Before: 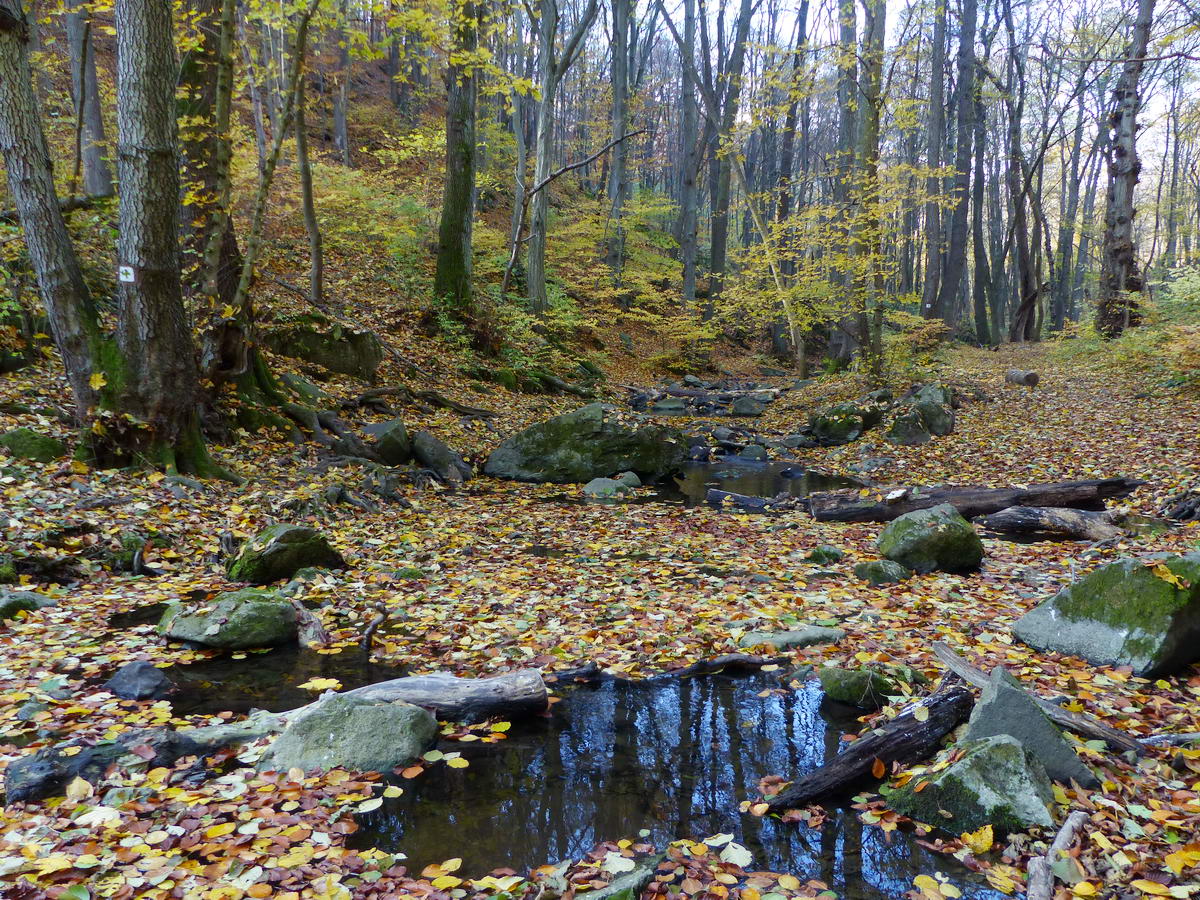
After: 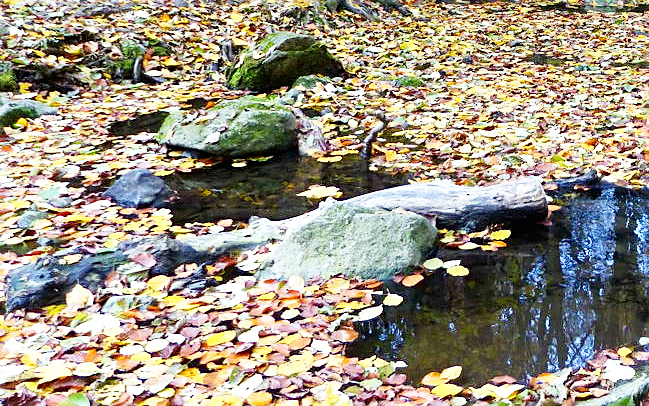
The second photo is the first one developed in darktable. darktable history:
base curve: curves: ch0 [(0, 0) (0.005, 0.002) (0.15, 0.3) (0.4, 0.7) (0.75, 0.95) (1, 1)], preserve colors none
exposure: exposure 0.494 EV, compensate exposure bias true, compensate highlight preservation false
crop and rotate: top 54.677%, right 45.835%, bottom 0.182%
sharpen: on, module defaults
